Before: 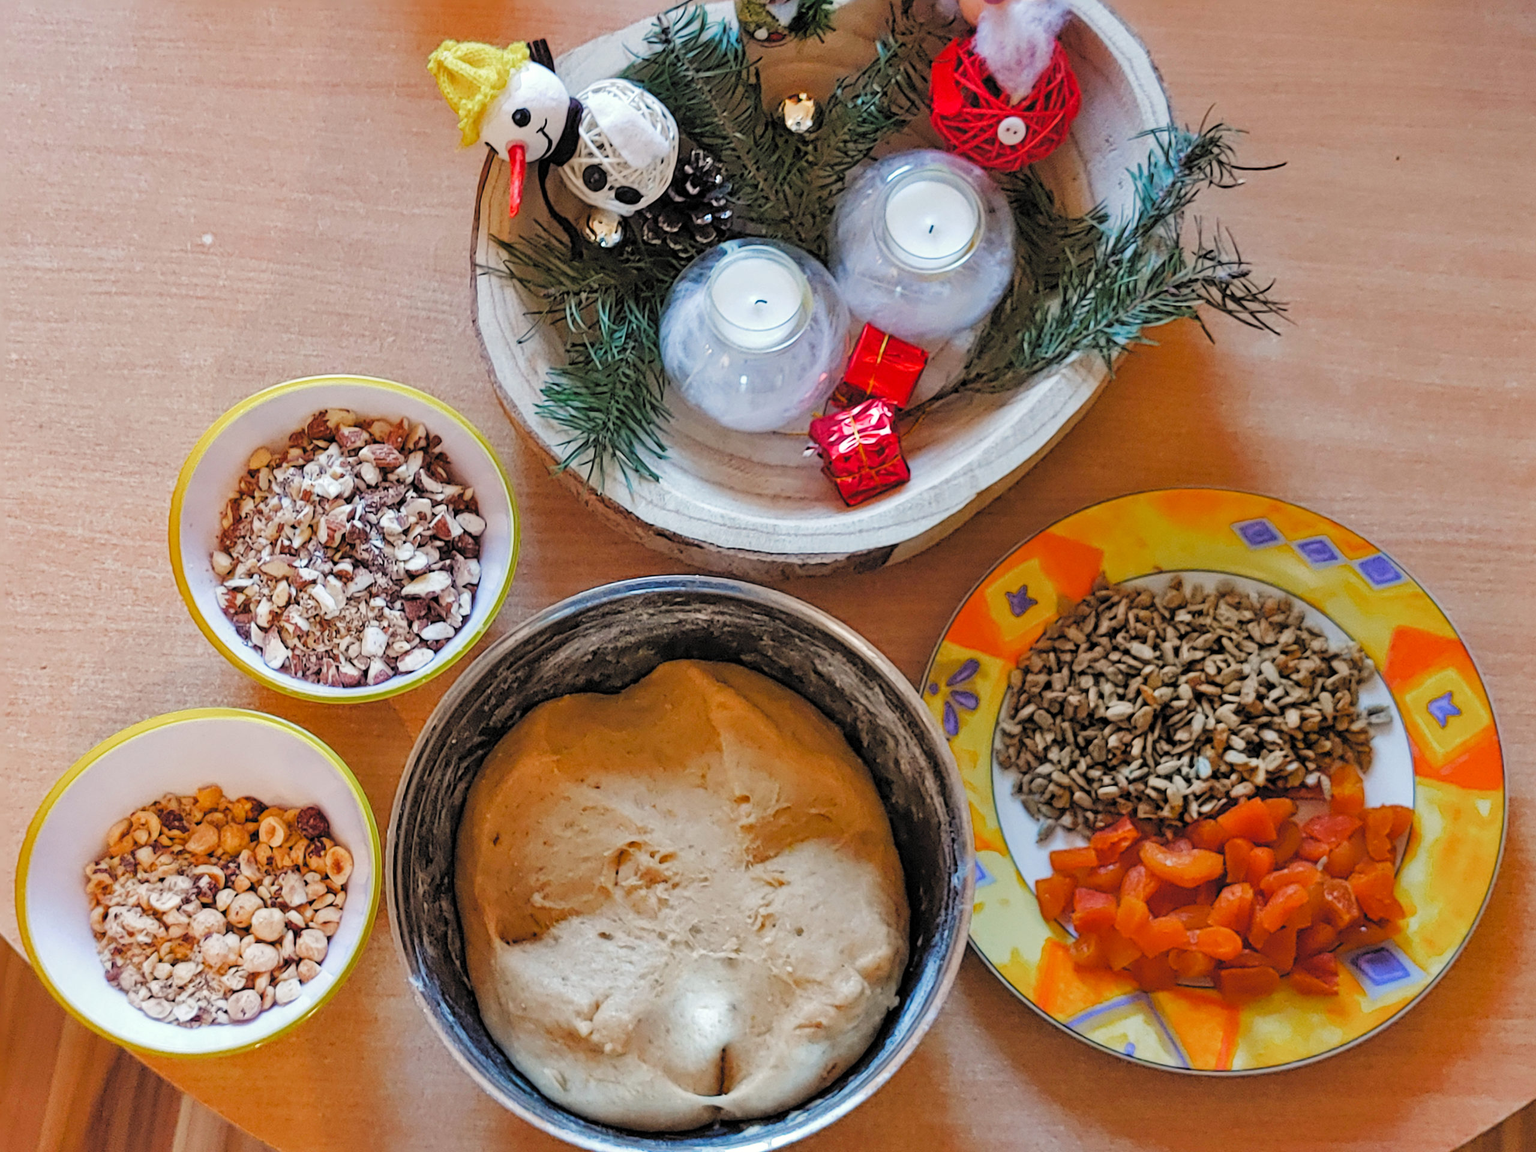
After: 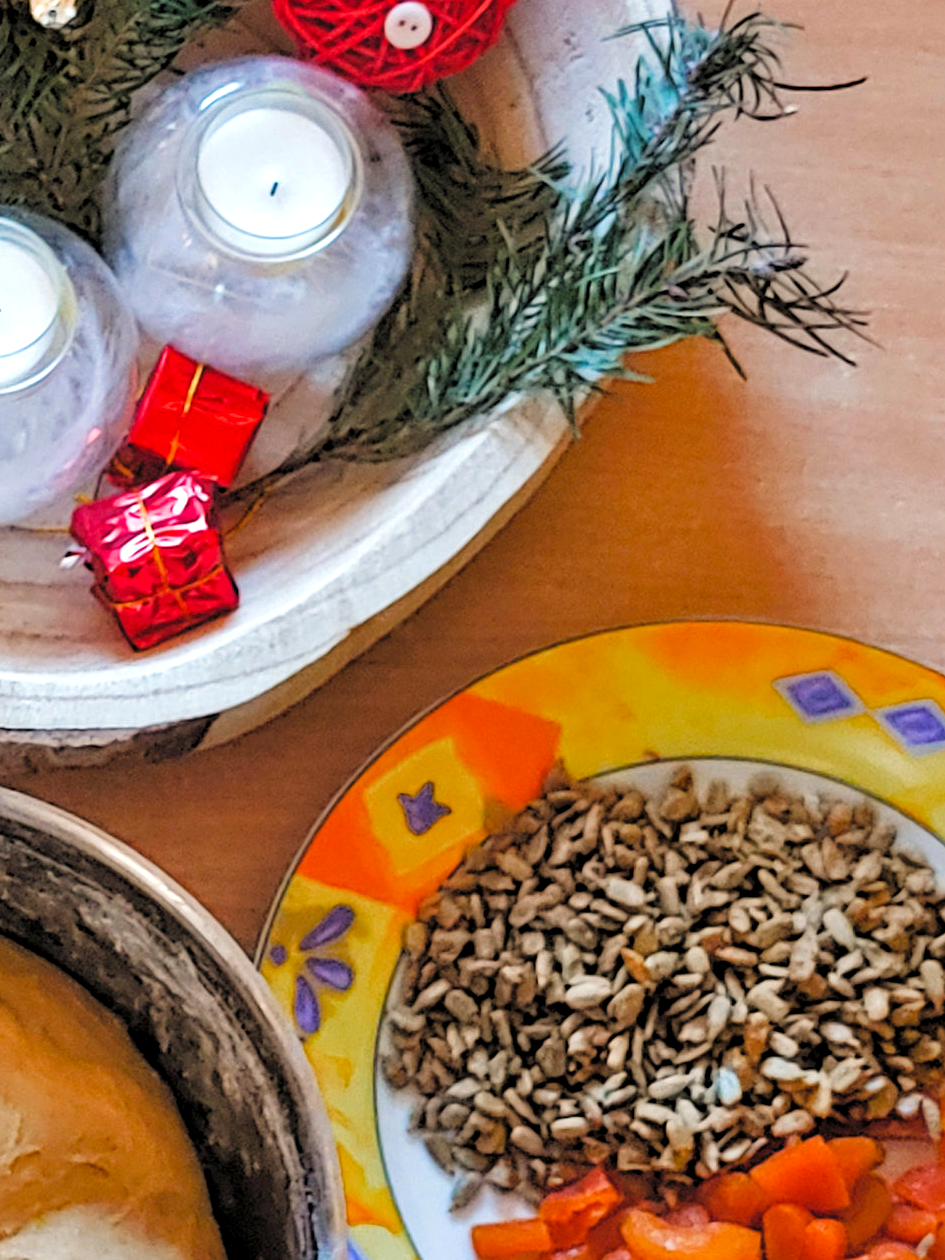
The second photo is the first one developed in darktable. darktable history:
crop and rotate: left 49.936%, top 10.094%, right 13.136%, bottom 24.256%
exposure: black level correction 0.003, exposure 0.383 EV, compensate highlight preservation false
